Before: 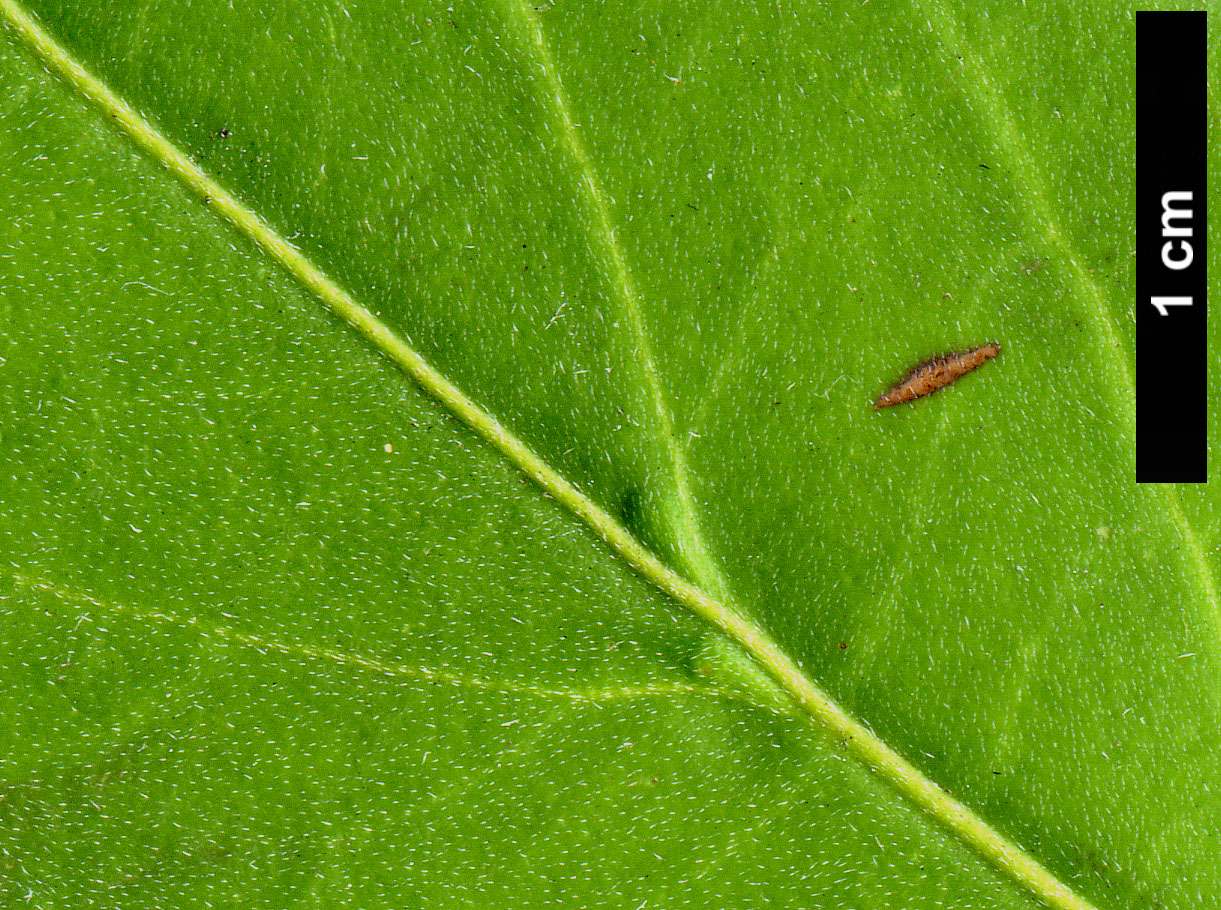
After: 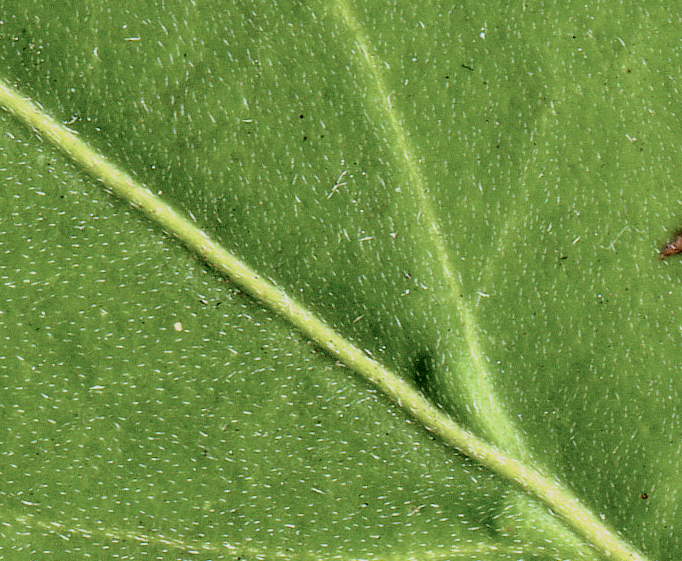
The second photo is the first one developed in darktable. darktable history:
fill light: exposure -2 EV, width 8.6
rotate and perspective: rotation -3.52°, crop left 0.036, crop right 0.964, crop top 0.081, crop bottom 0.919
crop: left 16.202%, top 11.208%, right 26.045%, bottom 20.557%
contrast brightness saturation: contrast 0.1, saturation -0.3
